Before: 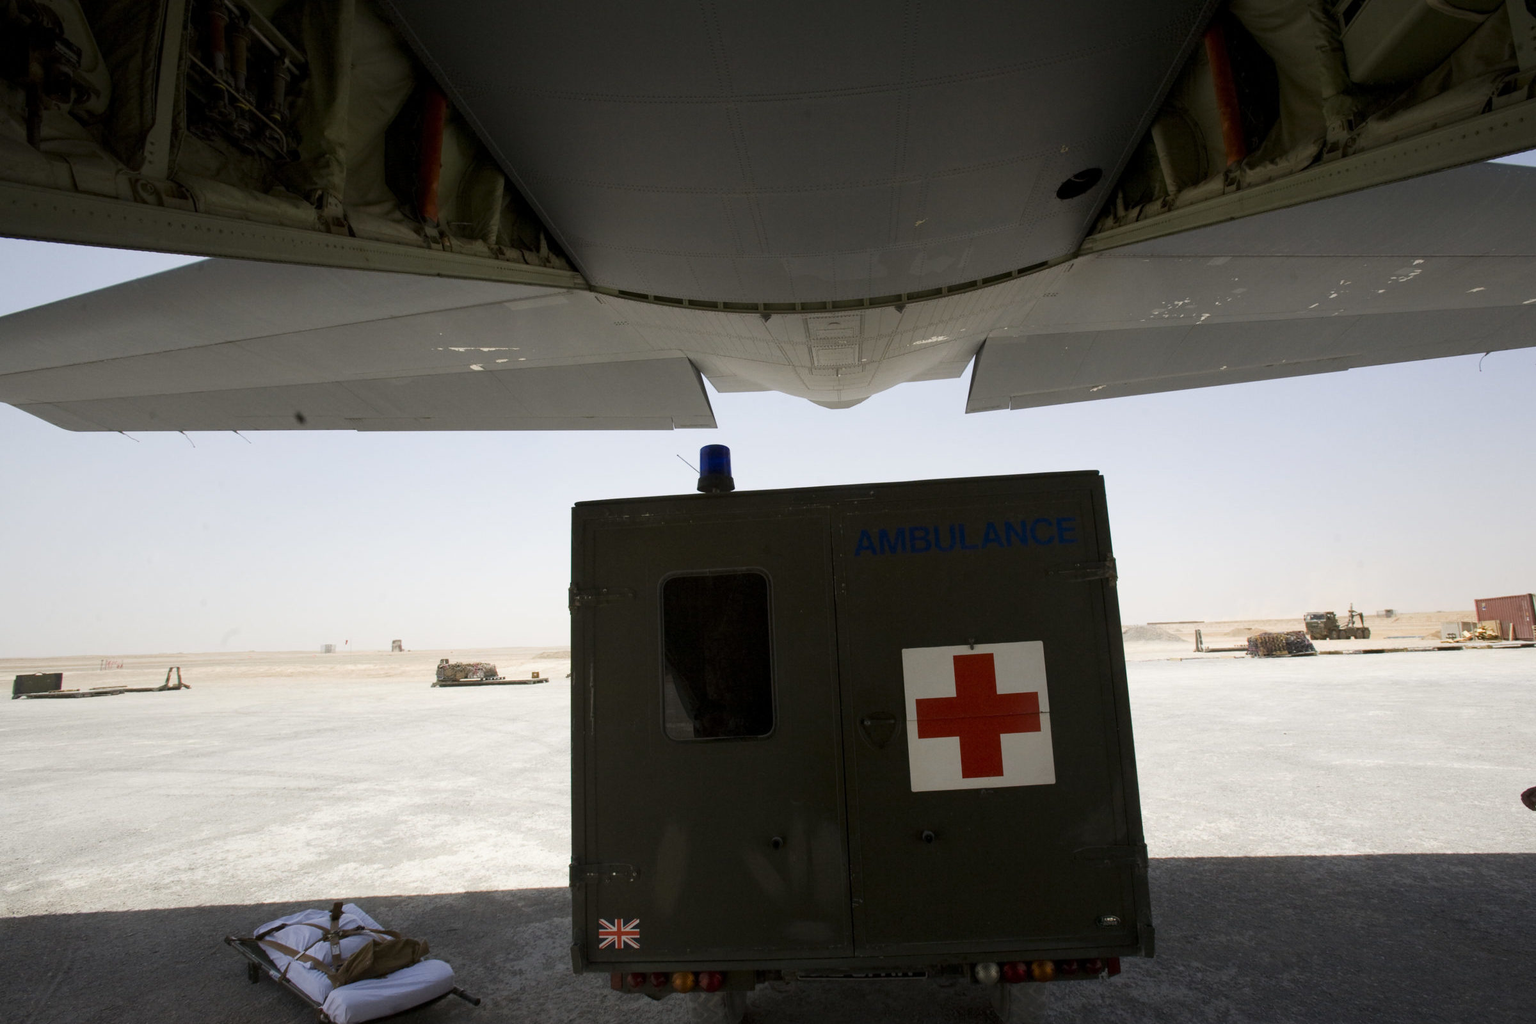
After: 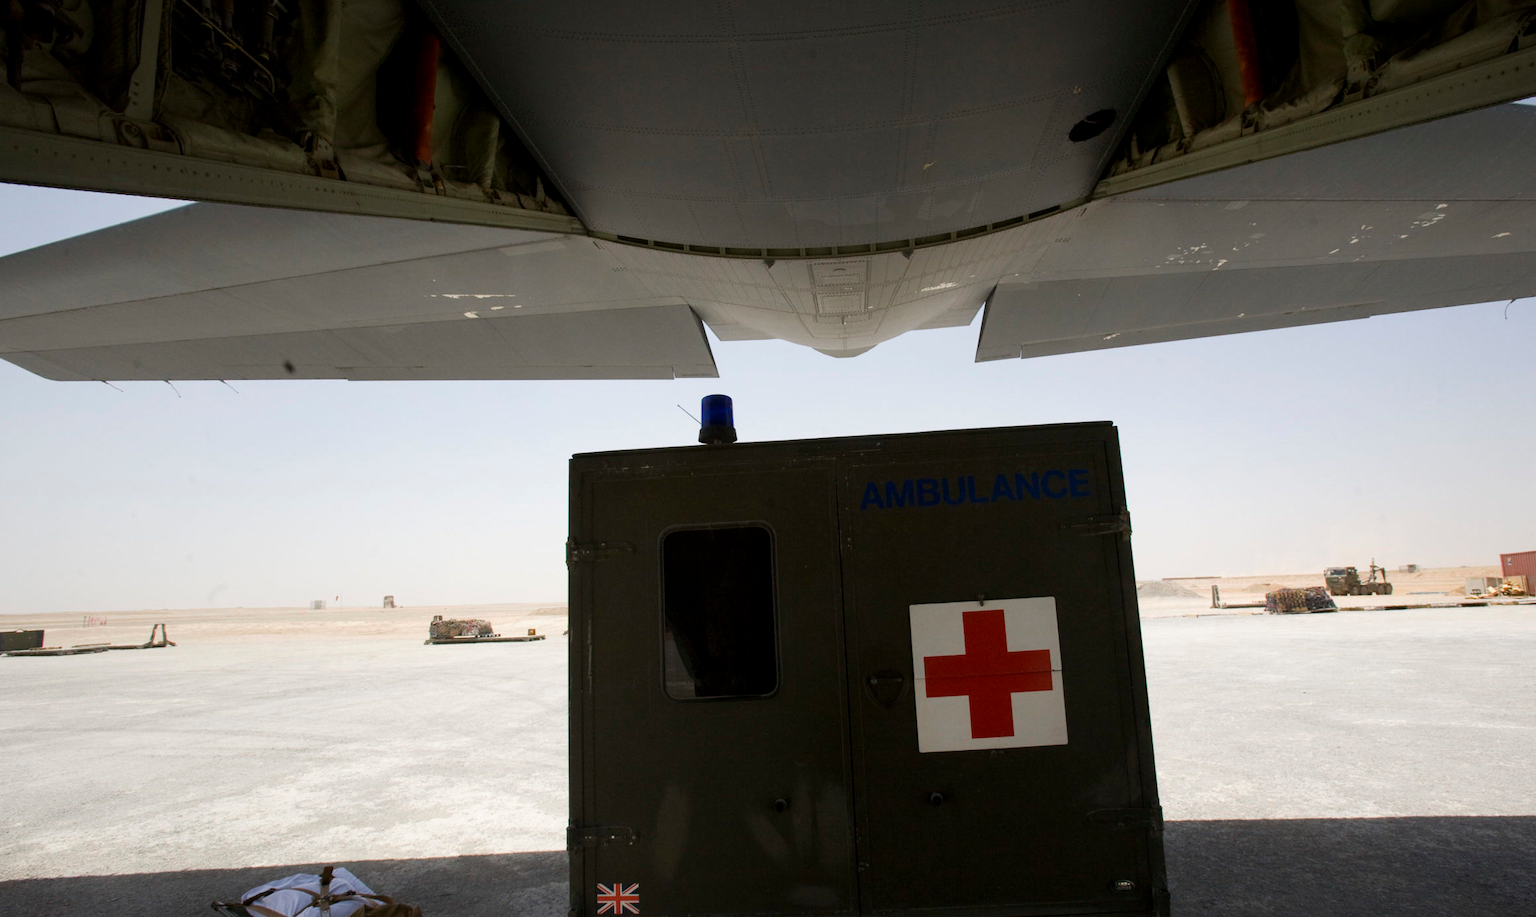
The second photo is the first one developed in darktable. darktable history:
crop: left 1.313%, top 6.116%, right 1.649%, bottom 6.922%
